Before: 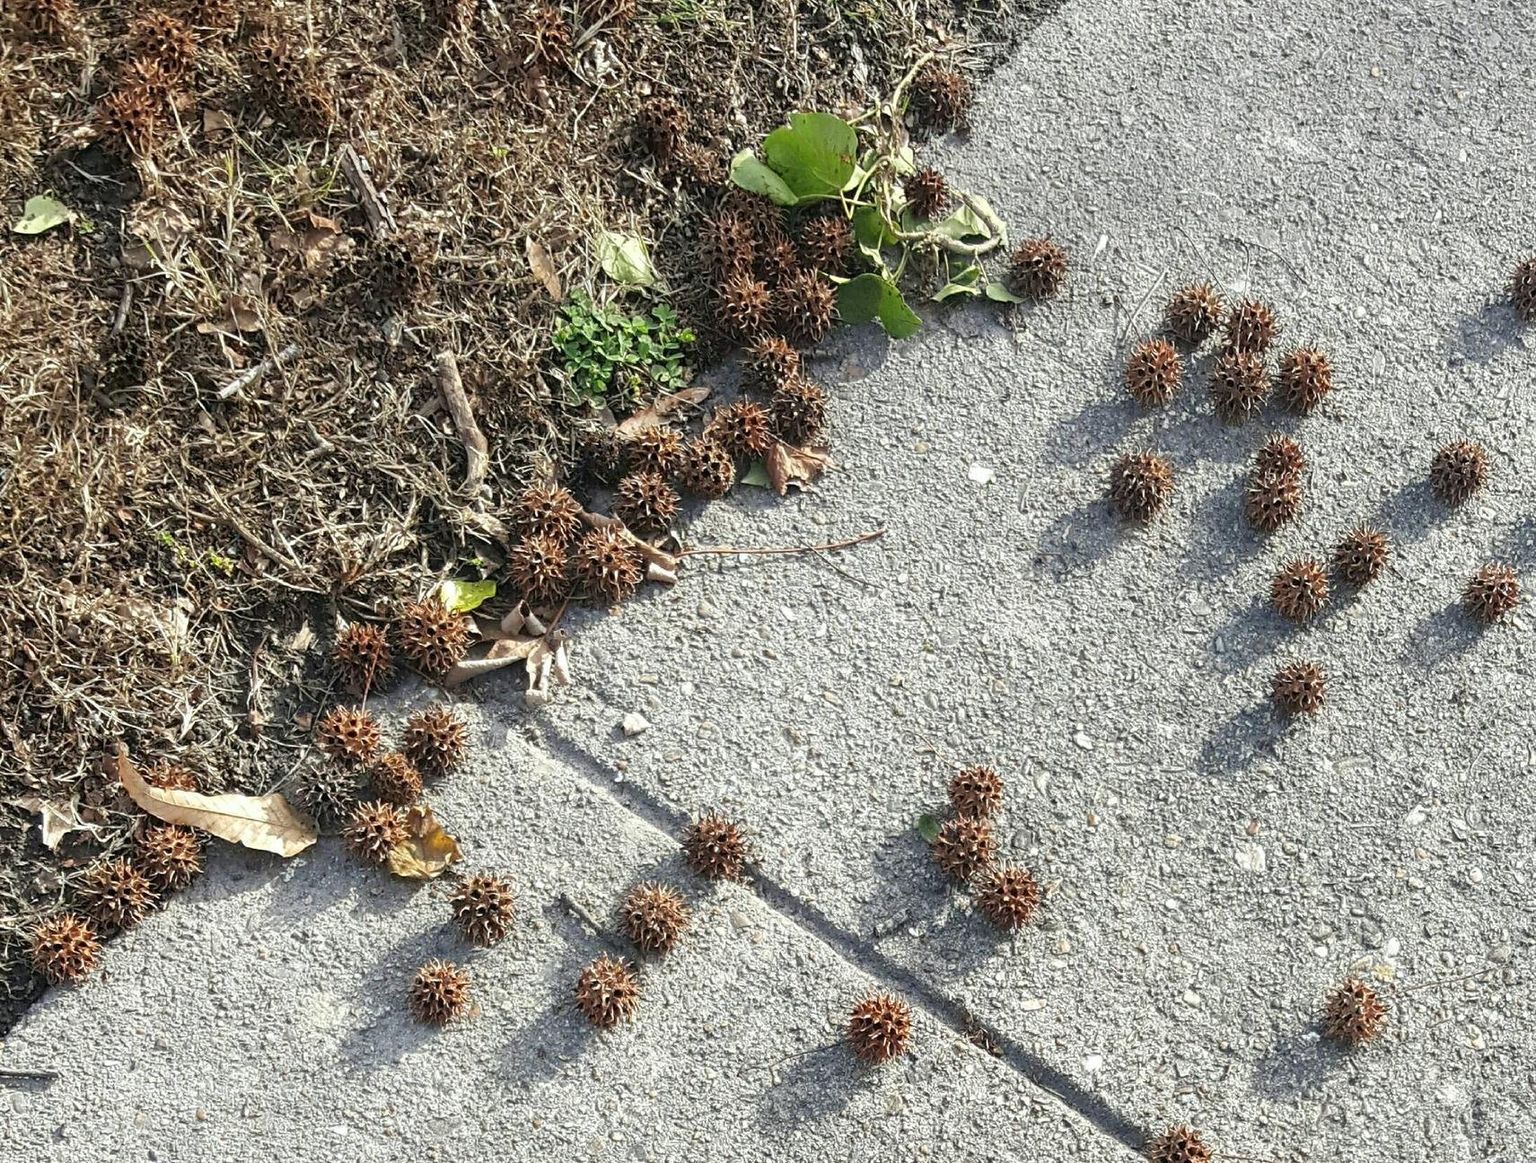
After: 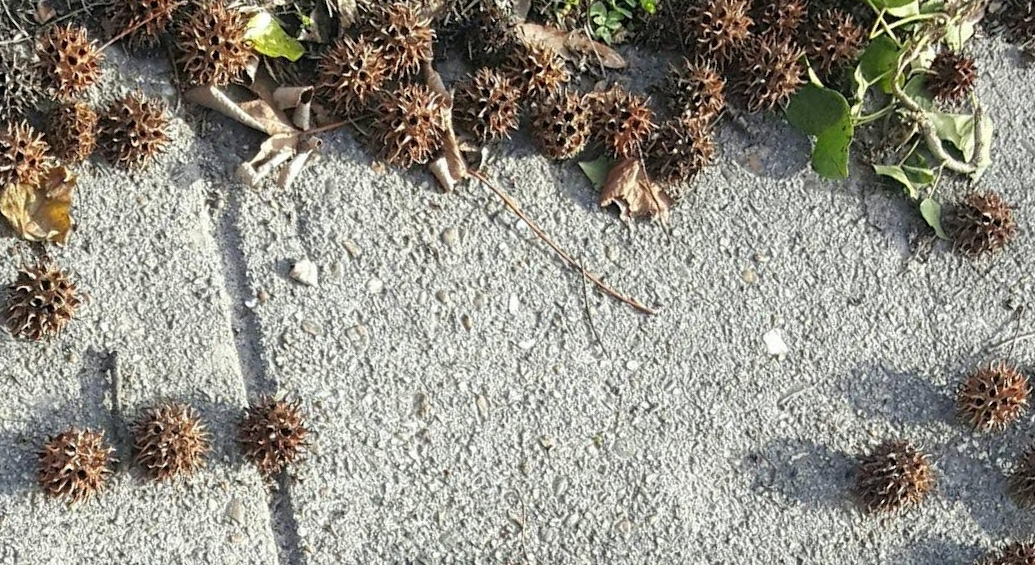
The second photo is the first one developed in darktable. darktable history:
crop and rotate: angle -44.37°, top 16.76%, right 0.836%, bottom 11.724%
